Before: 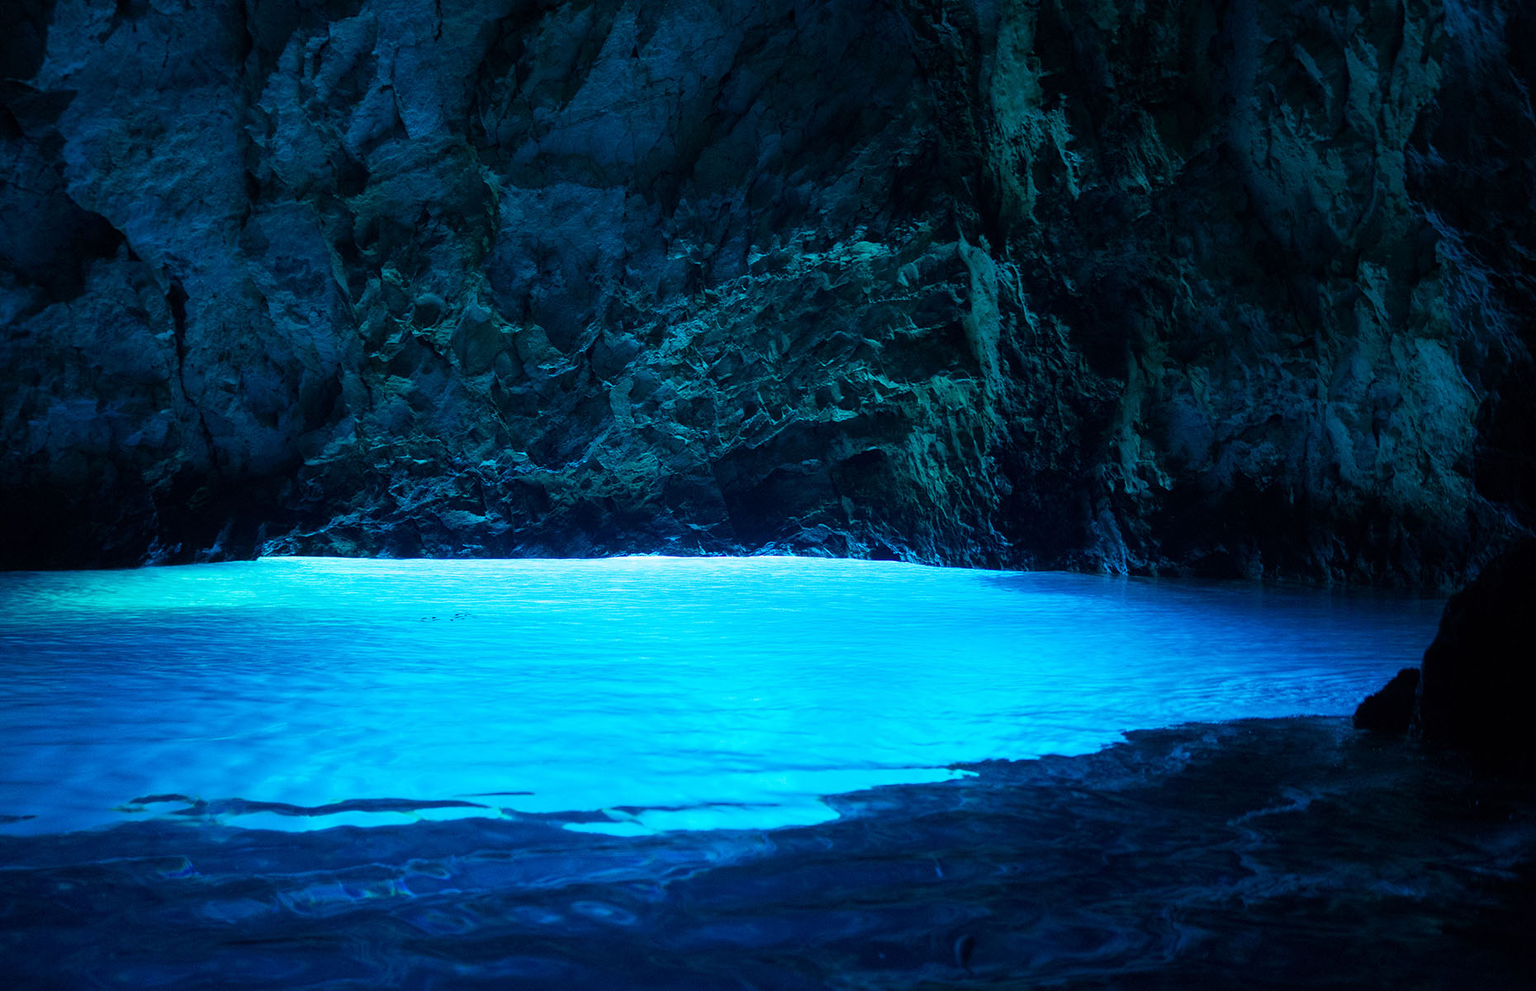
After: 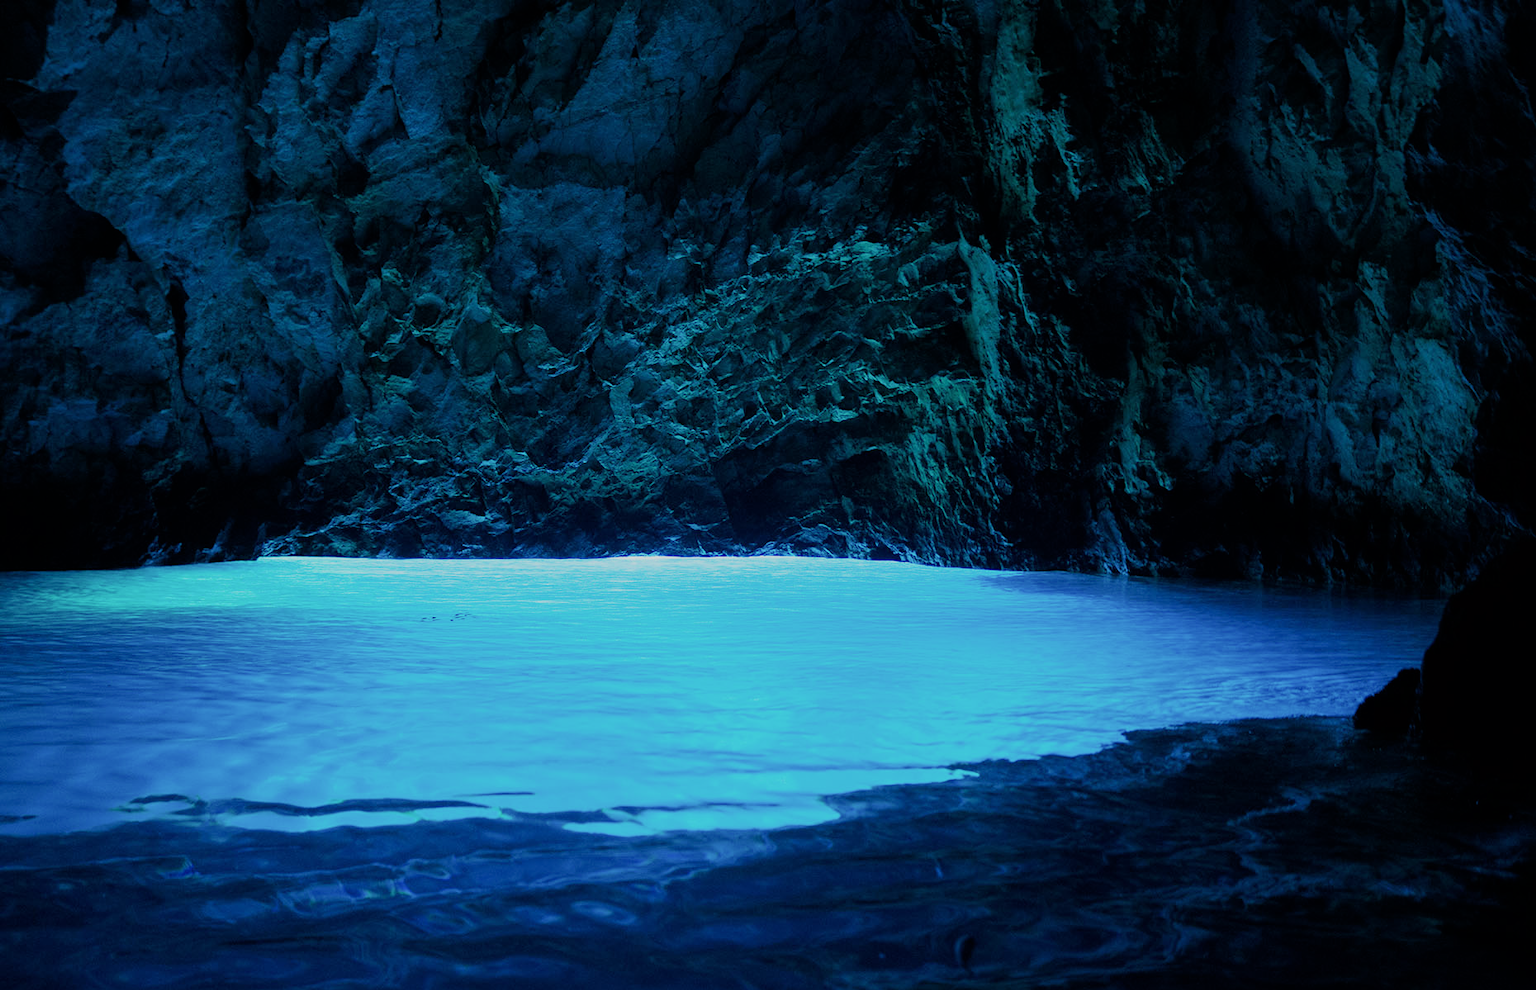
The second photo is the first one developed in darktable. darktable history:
filmic rgb: black relative exposure -7.99 EV, white relative exposure 4.02 EV, hardness 4.16, contrast 0.921
